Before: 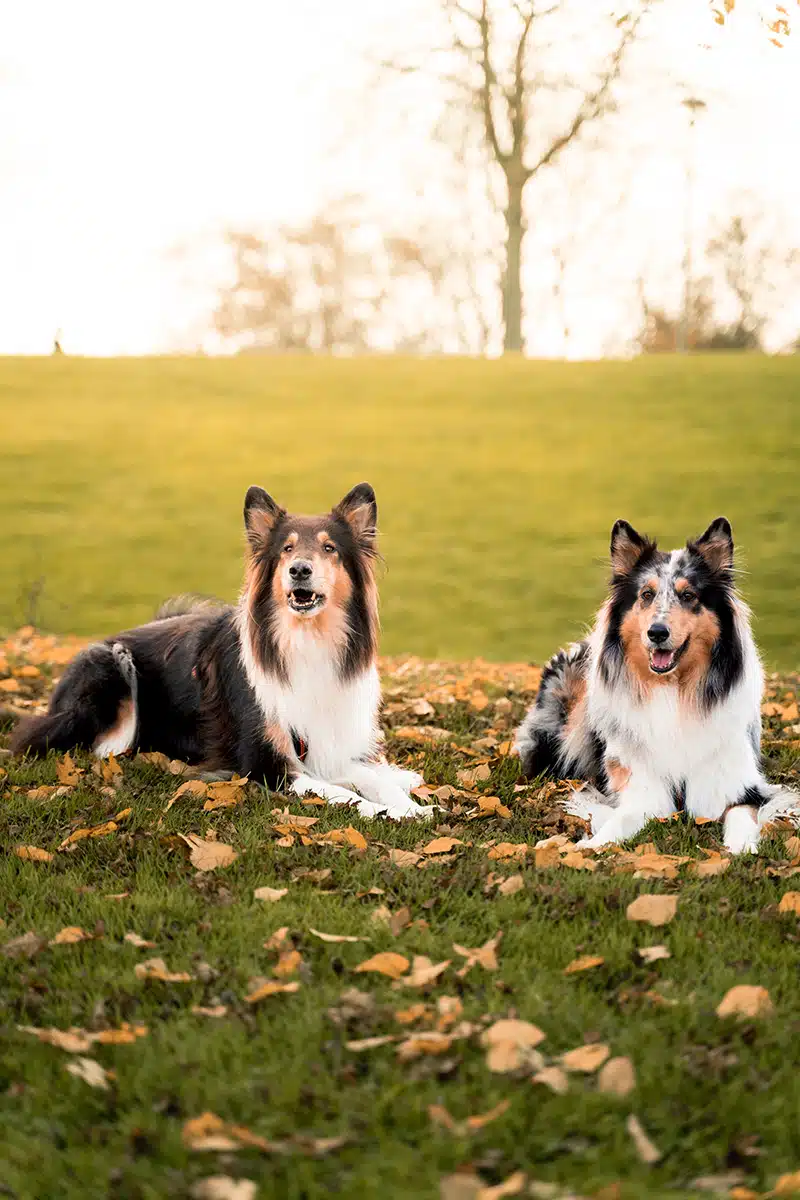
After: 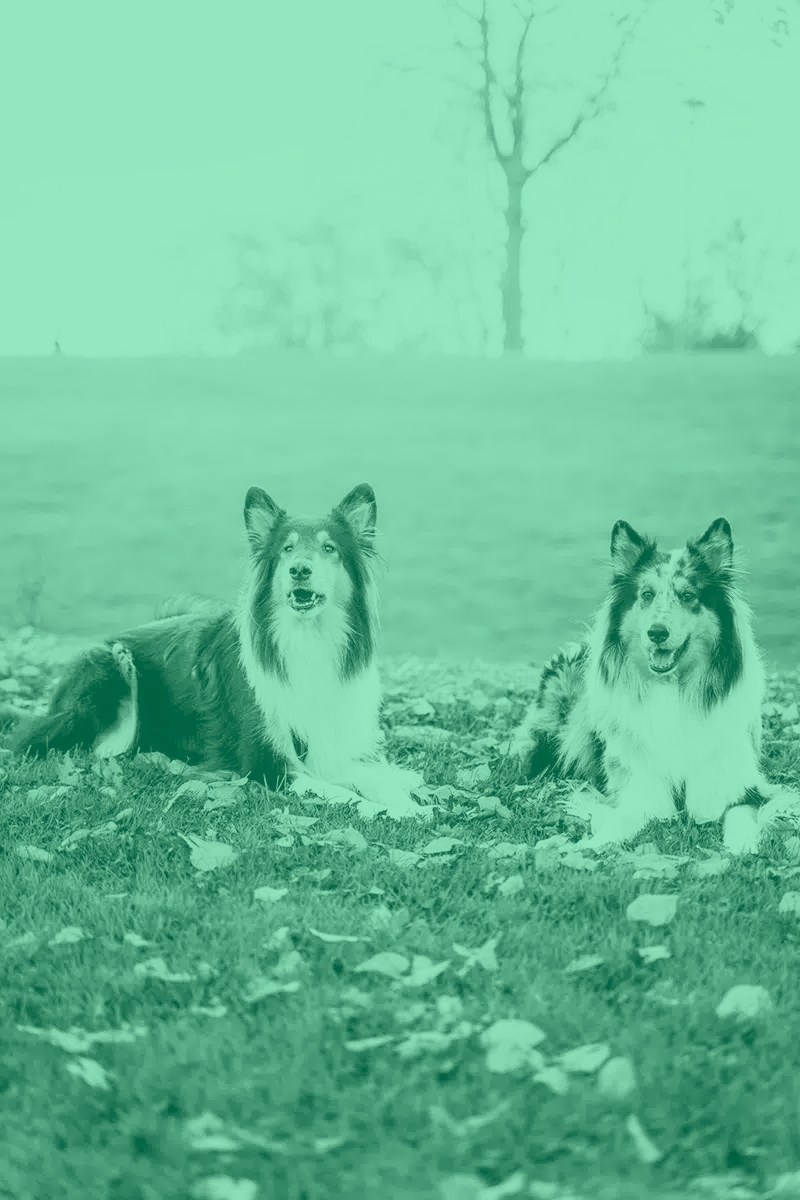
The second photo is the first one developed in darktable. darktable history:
local contrast: on, module defaults
colorize: hue 147.6°, saturation 65%, lightness 21.64%
contrast brightness saturation: contrast 0.24, brightness 0.26, saturation 0.39
